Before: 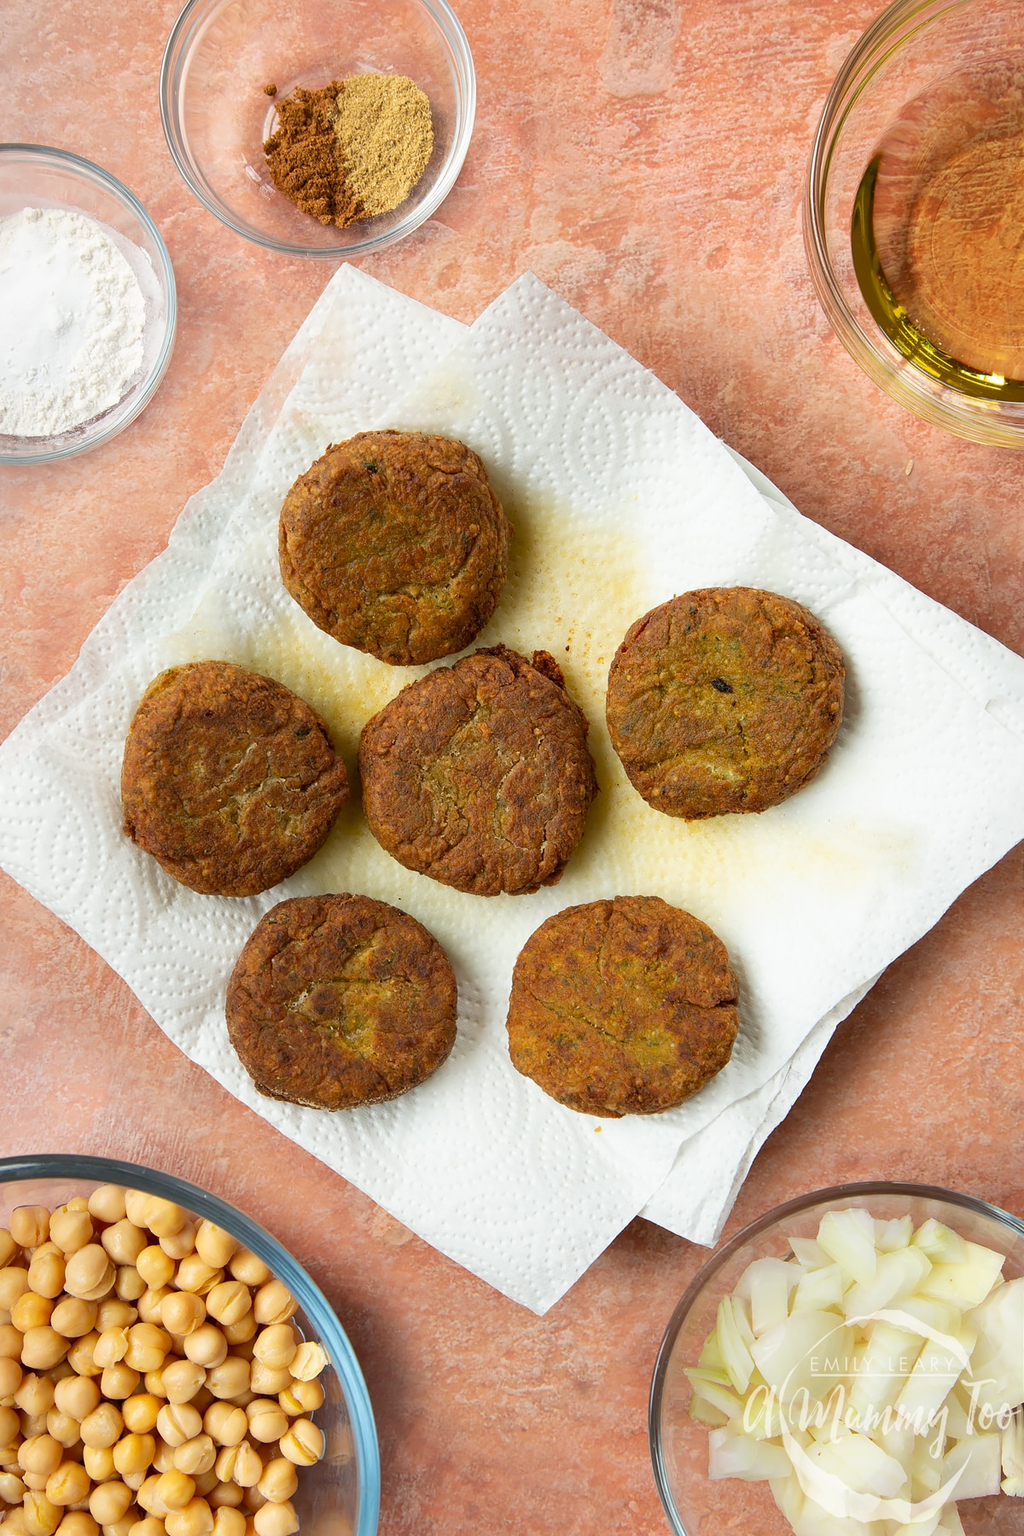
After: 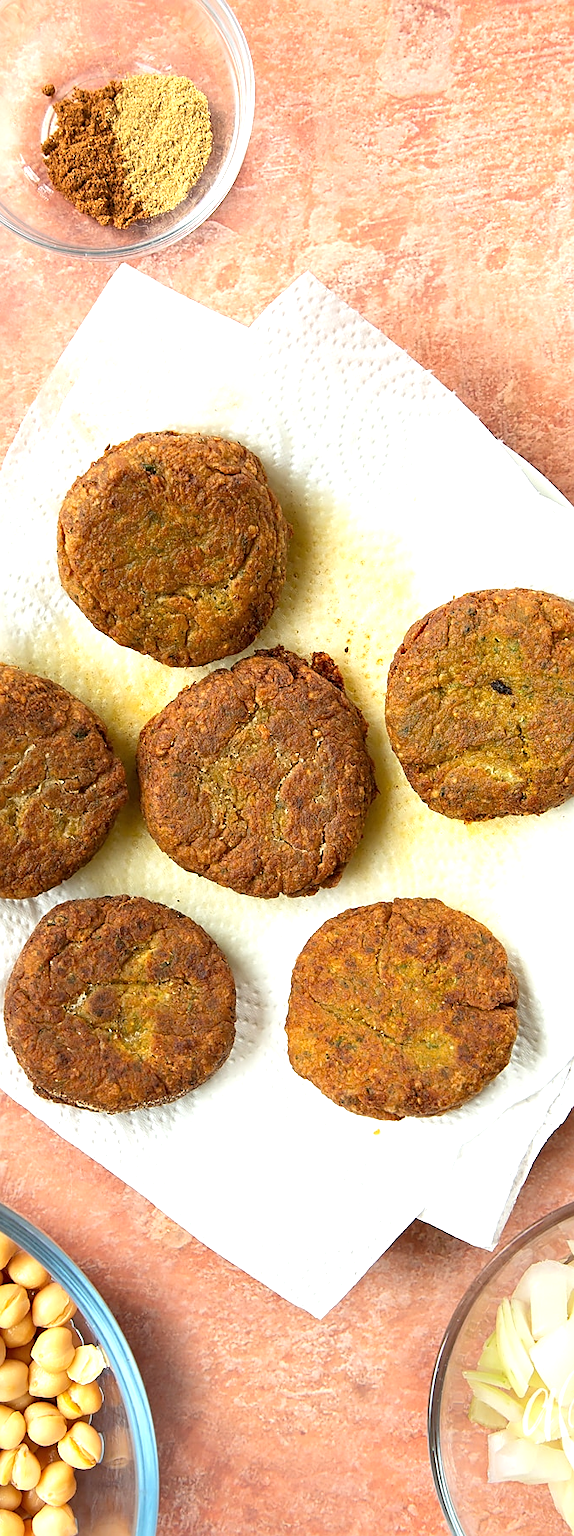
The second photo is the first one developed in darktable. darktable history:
tone equalizer: on, module defaults
crop: left 21.674%, right 22.086%
exposure: black level correction 0, exposure 0.7 EV, compensate highlight preservation false
sharpen: on, module defaults
